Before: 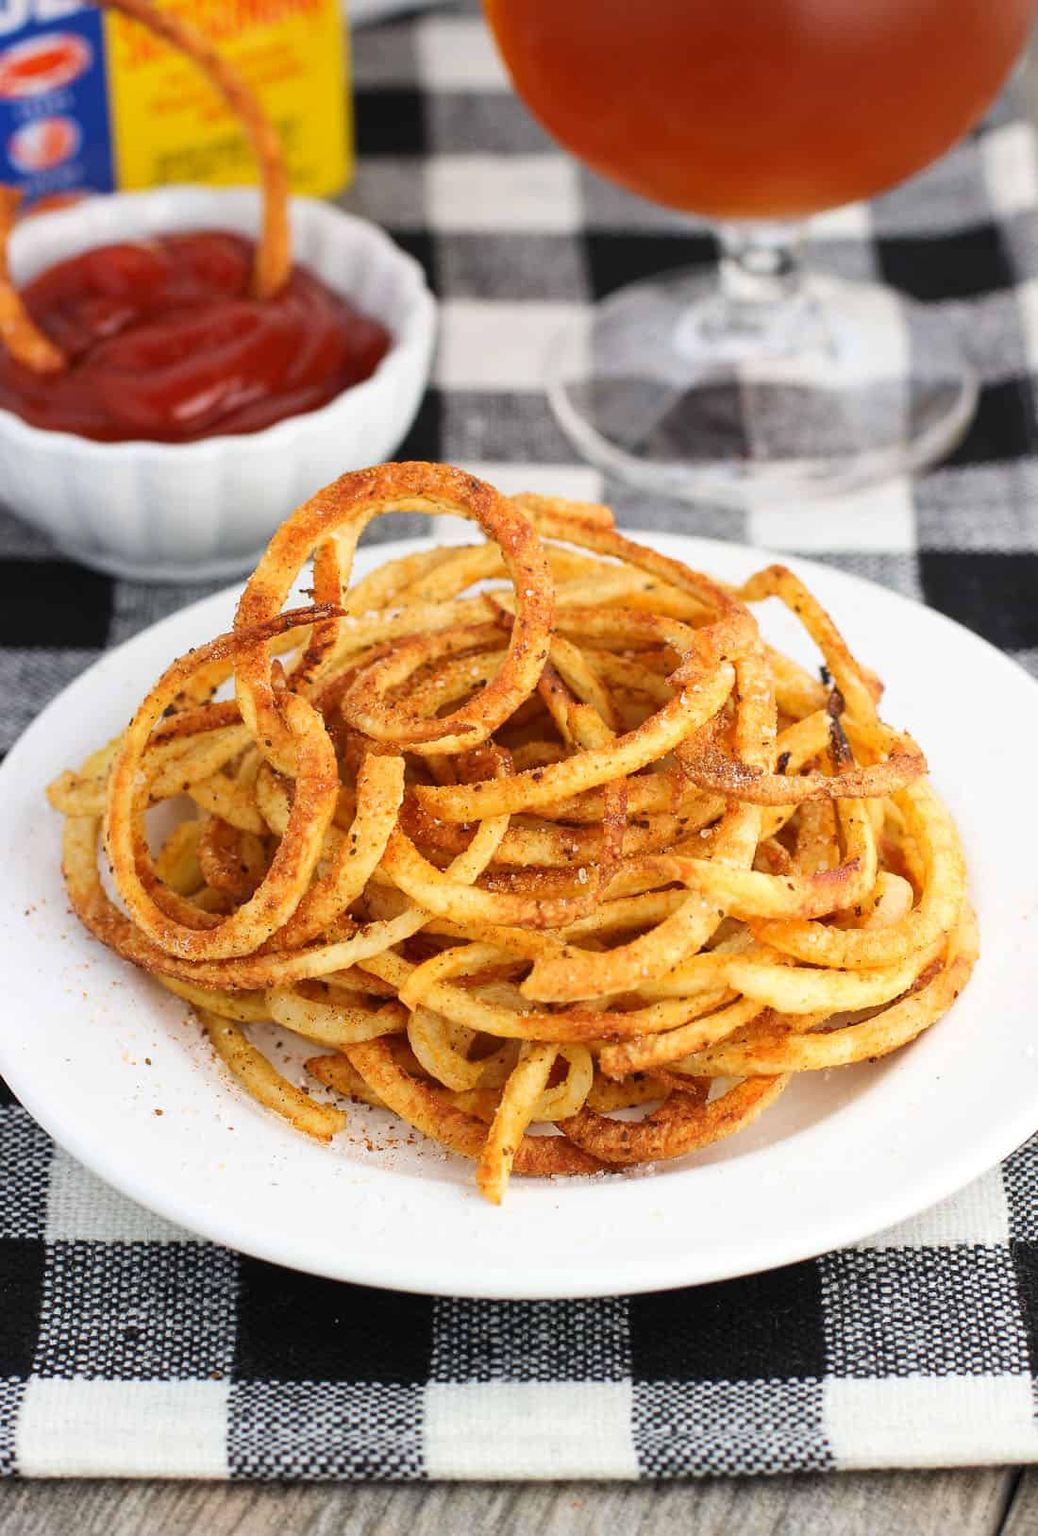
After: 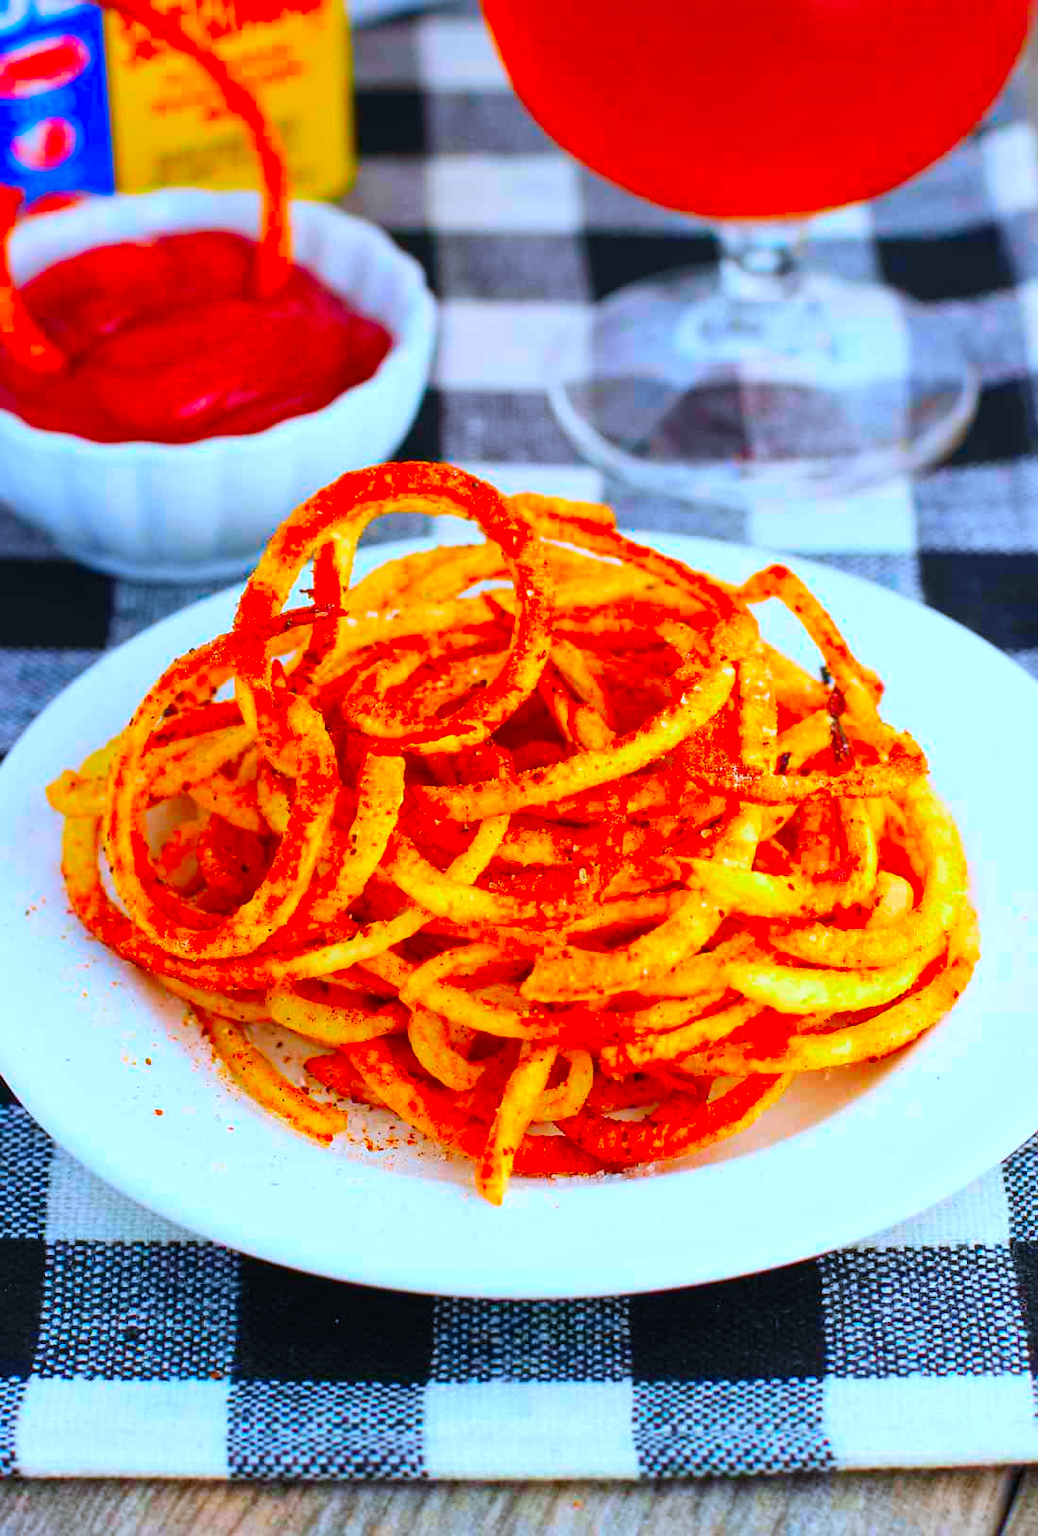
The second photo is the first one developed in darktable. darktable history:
color correction: highlights b* -0.004, saturation 2.99
color calibration: x 0.37, y 0.382, temperature 4320.5 K
